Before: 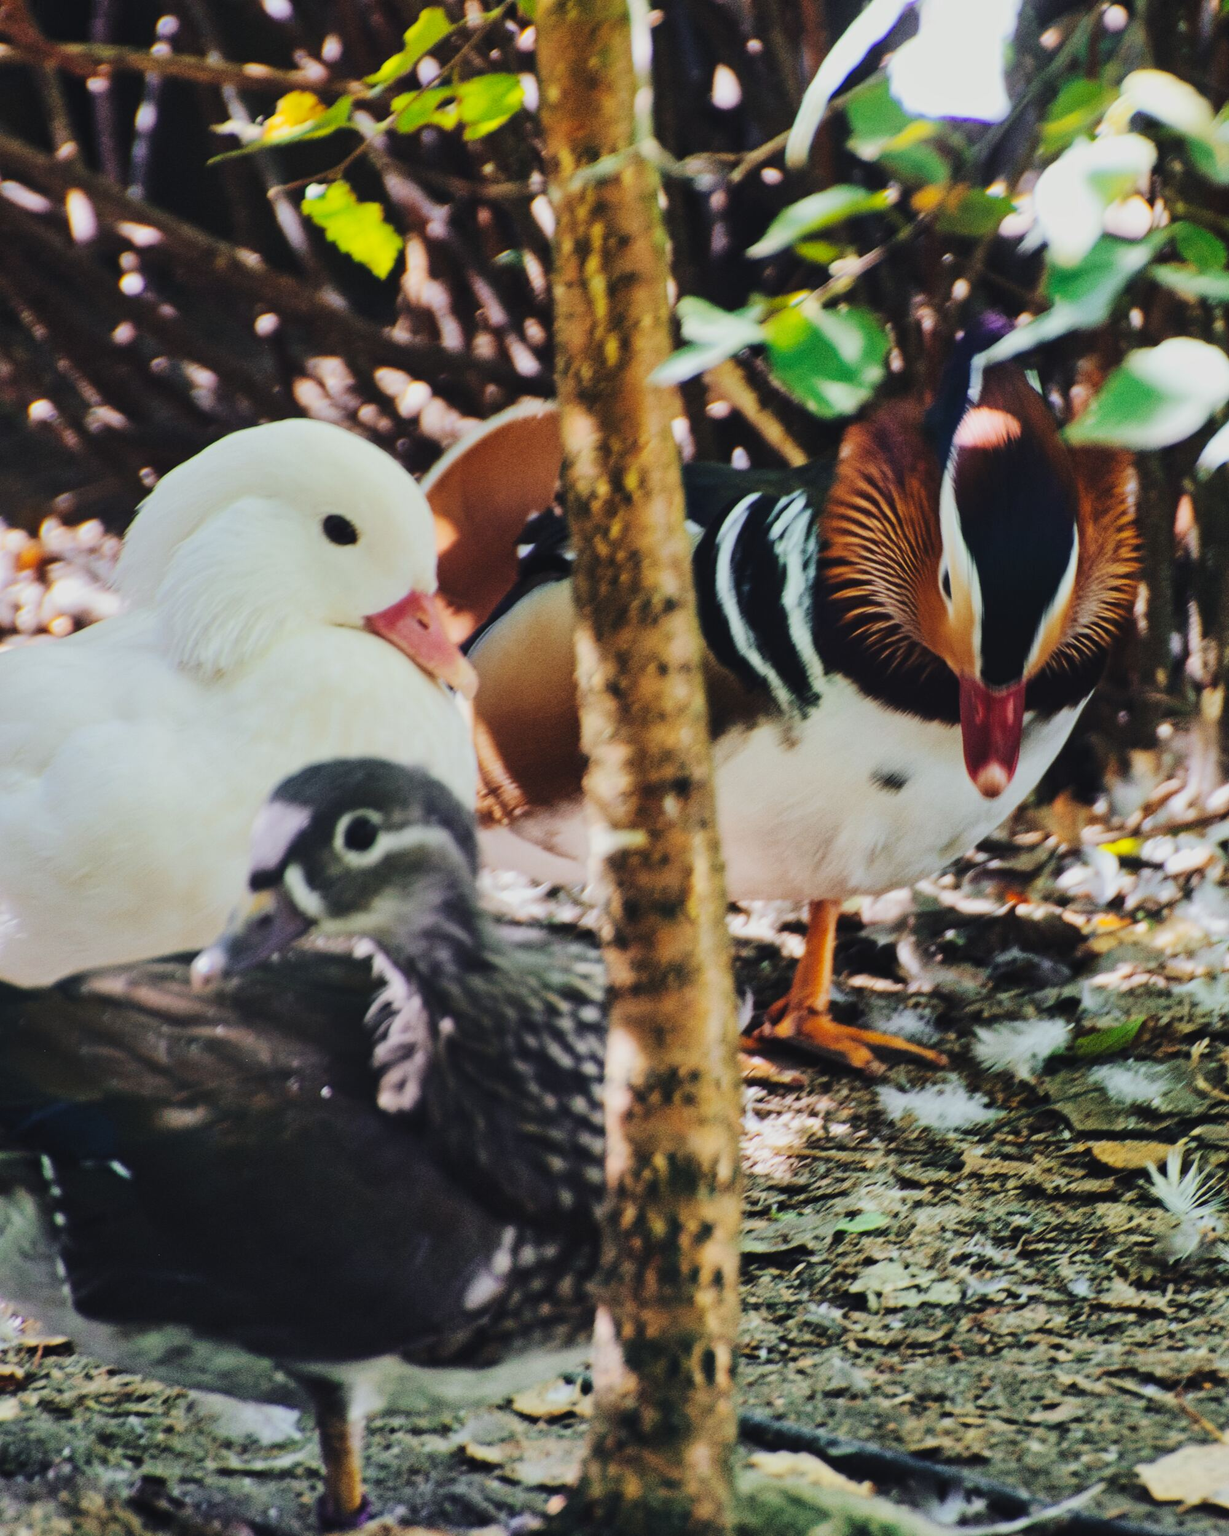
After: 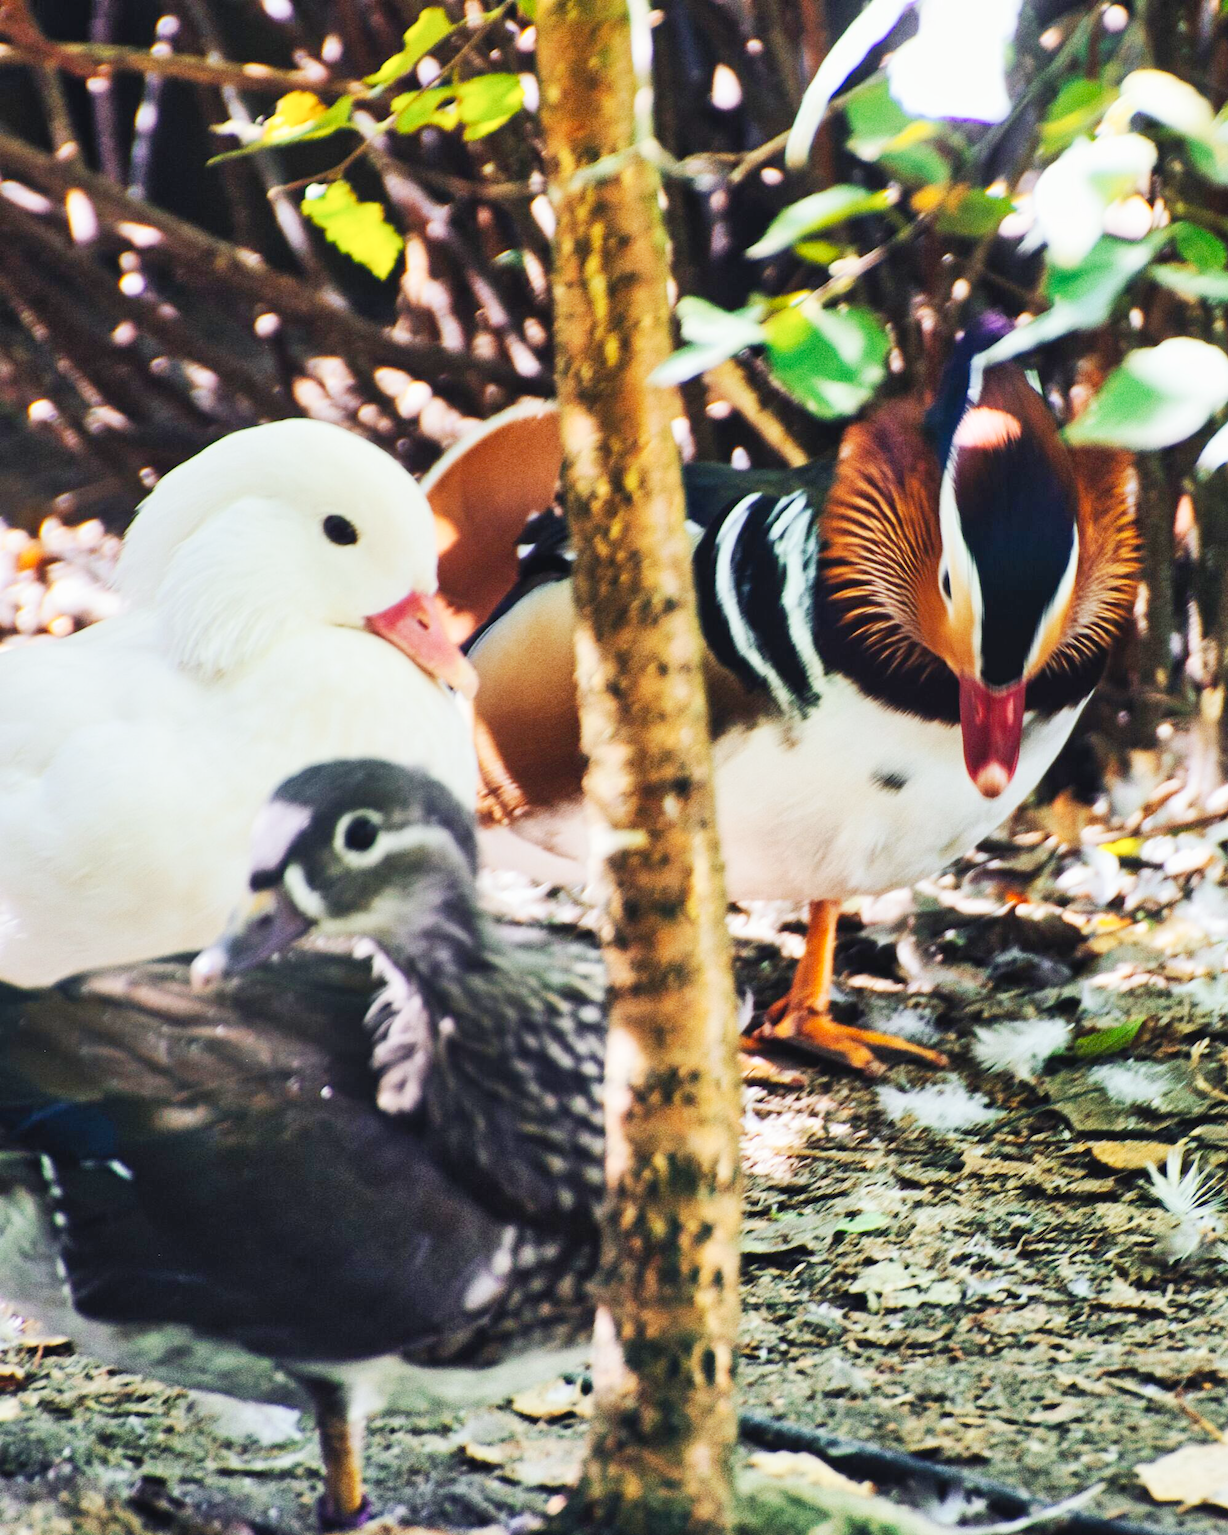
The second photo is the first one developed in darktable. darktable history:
exposure: compensate exposure bias true, compensate highlight preservation false
shadows and highlights: shadows 42.86, highlights 7.67
tone curve: curves: ch0 [(0, 0) (0.051, 0.027) (0.096, 0.071) (0.219, 0.248) (0.428, 0.52) (0.596, 0.713) (0.727, 0.823) (0.859, 0.924) (1, 1)]; ch1 [(0, 0) (0.1, 0.038) (0.318, 0.221) (0.413, 0.325) (0.454, 0.41) (0.493, 0.478) (0.503, 0.501) (0.516, 0.515) (0.548, 0.575) (0.561, 0.596) (0.594, 0.647) (0.666, 0.701) (1, 1)]; ch2 [(0, 0) (0.453, 0.44) (0.479, 0.476) (0.504, 0.5) (0.52, 0.526) (0.557, 0.585) (0.583, 0.608) (0.824, 0.815) (1, 1)], preserve colors none
